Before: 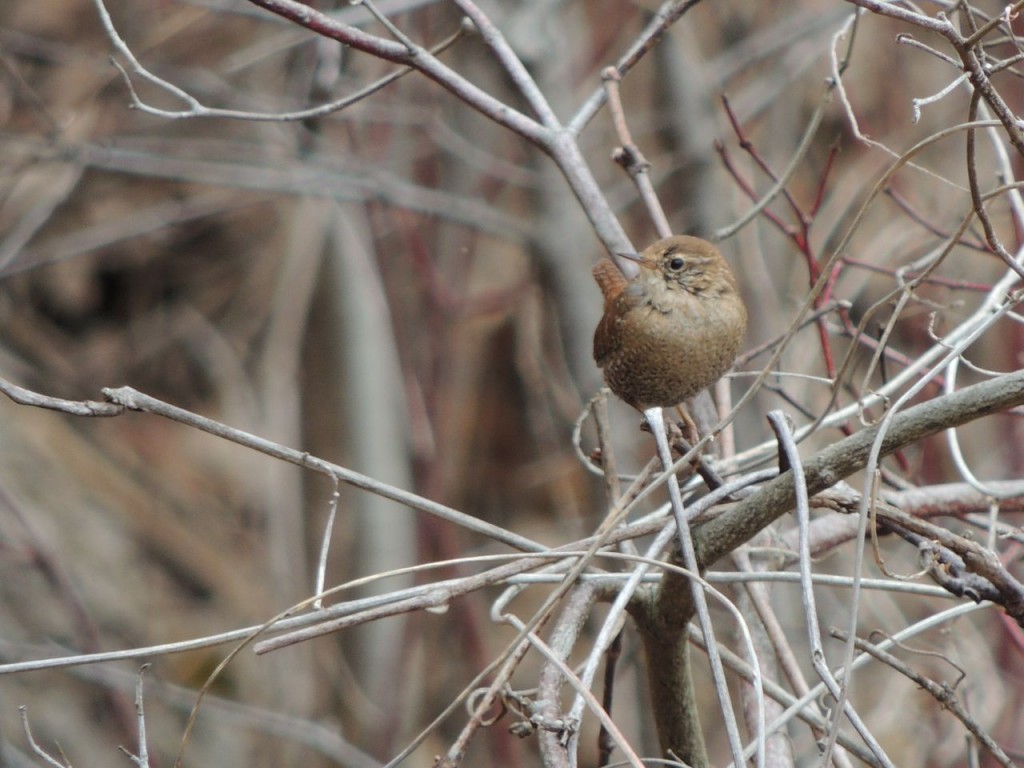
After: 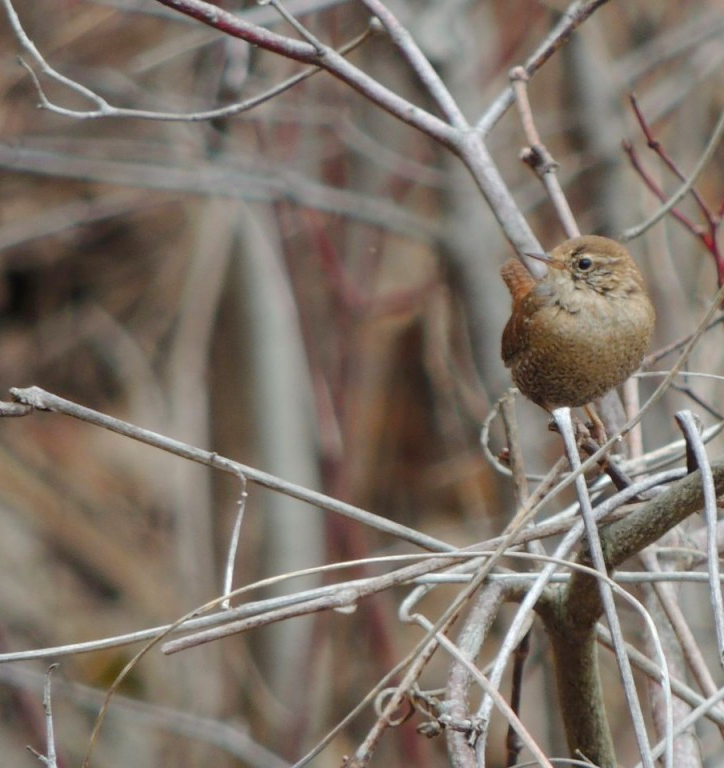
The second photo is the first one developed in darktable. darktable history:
color balance rgb: perceptual saturation grading › global saturation 20%, perceptual saturation grading › highlights -25%, perceptual saturation grading › shadows 25%
crop and rotate: left 9.061%, right 20.142%
